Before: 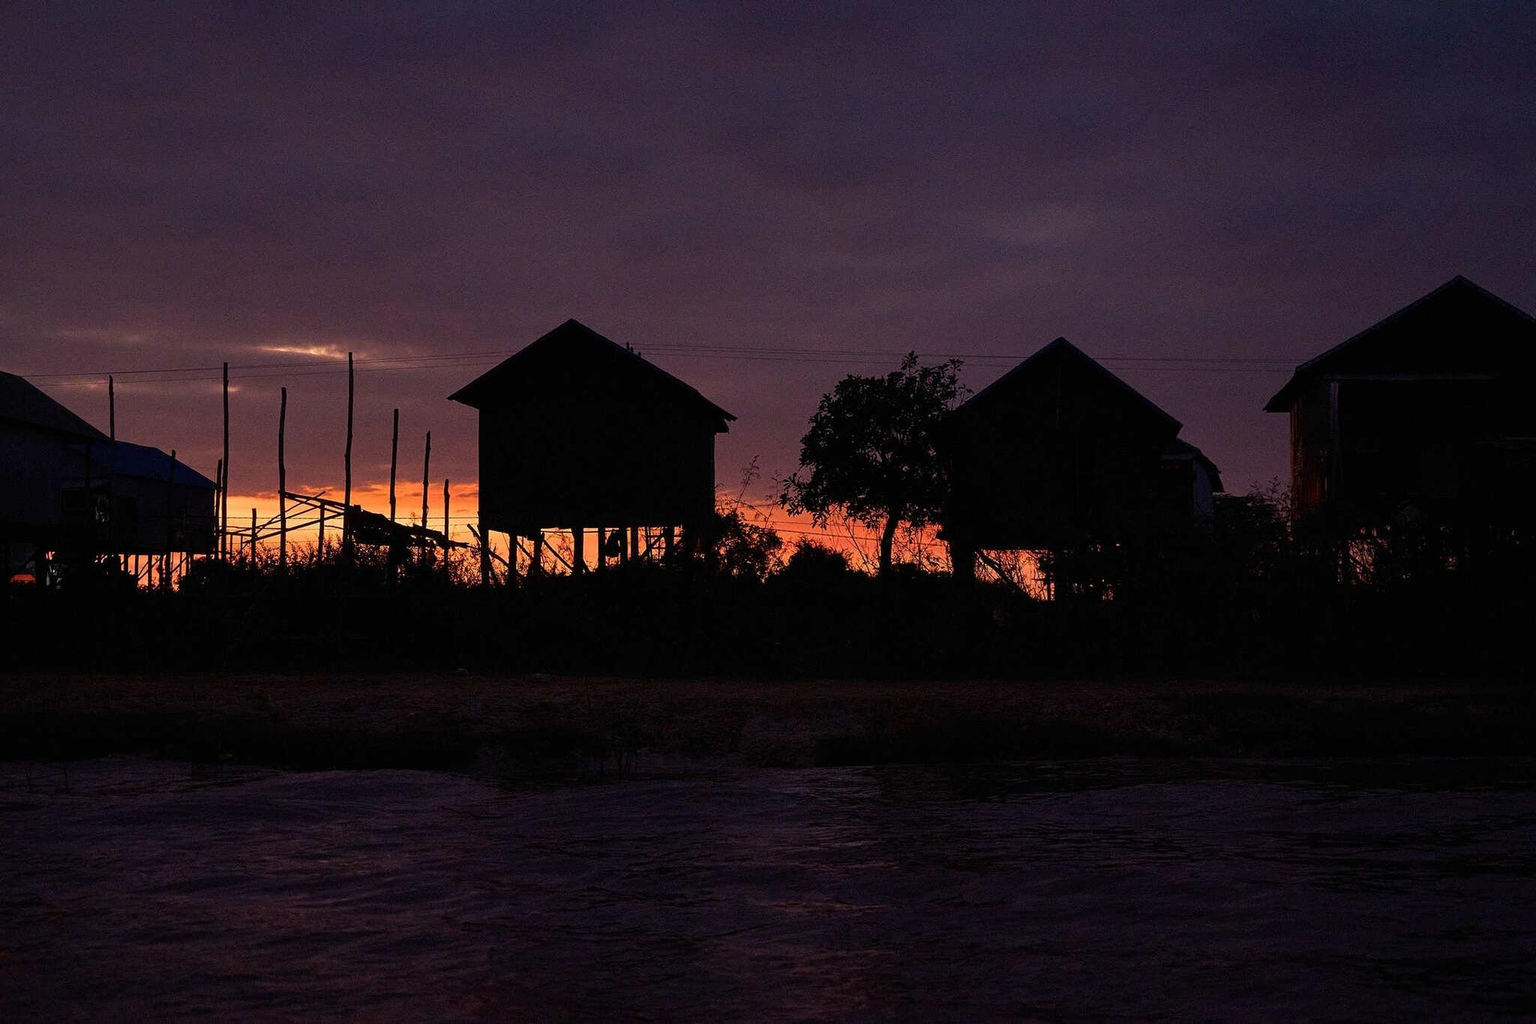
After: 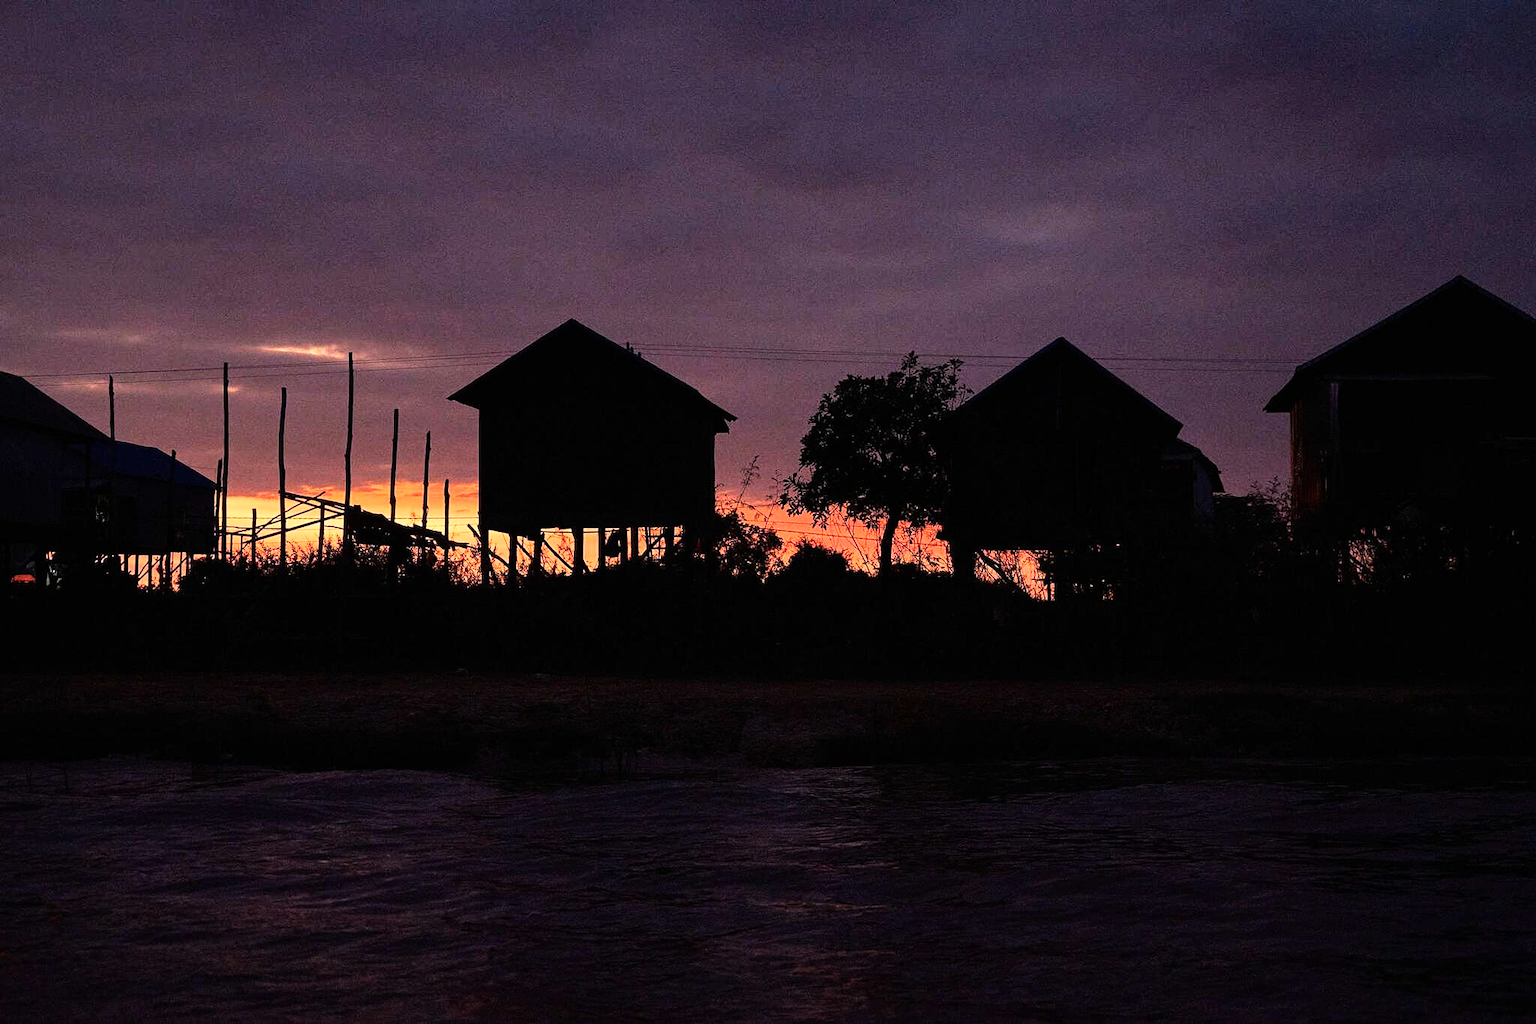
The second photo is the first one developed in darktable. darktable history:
base curve: curves: ch0 [(0, 0) (0.008, 0.007) (0.022, 0.029) (0.048, 0.089) (0.092, 0.197) (0.191, 0.399) (0.275, 0.534) (0.357, 0.65) (0.477, 0.78) (0.542, 0.833) (0.799, 0.973) (1, 1)], preserve colors average RGB
